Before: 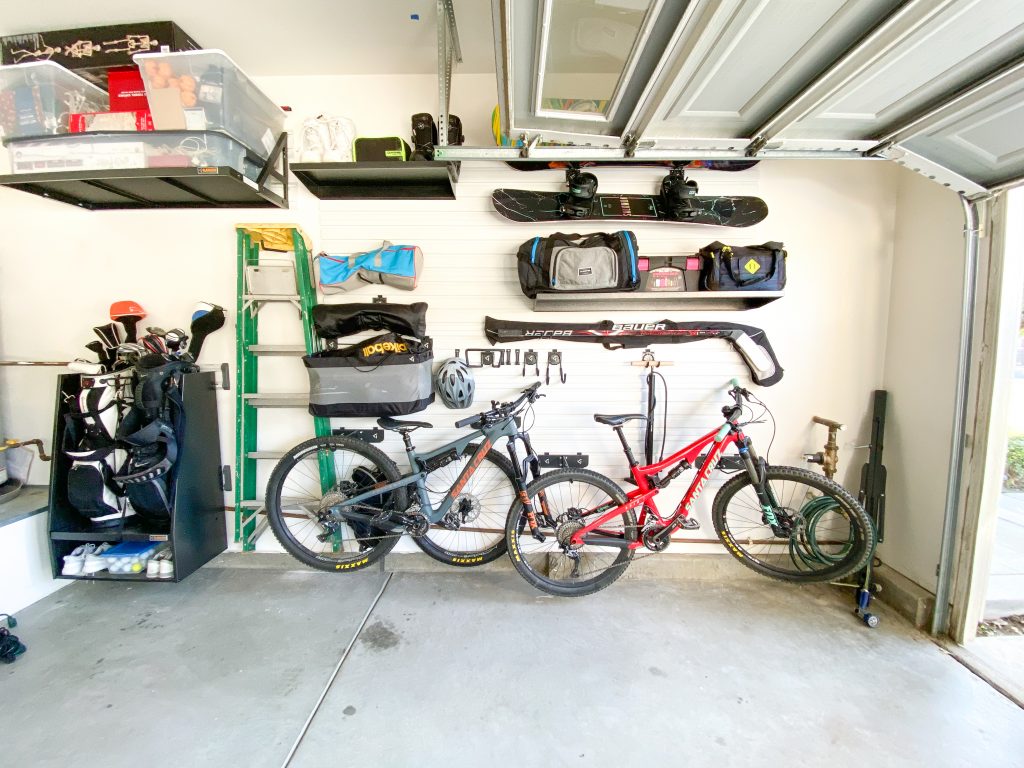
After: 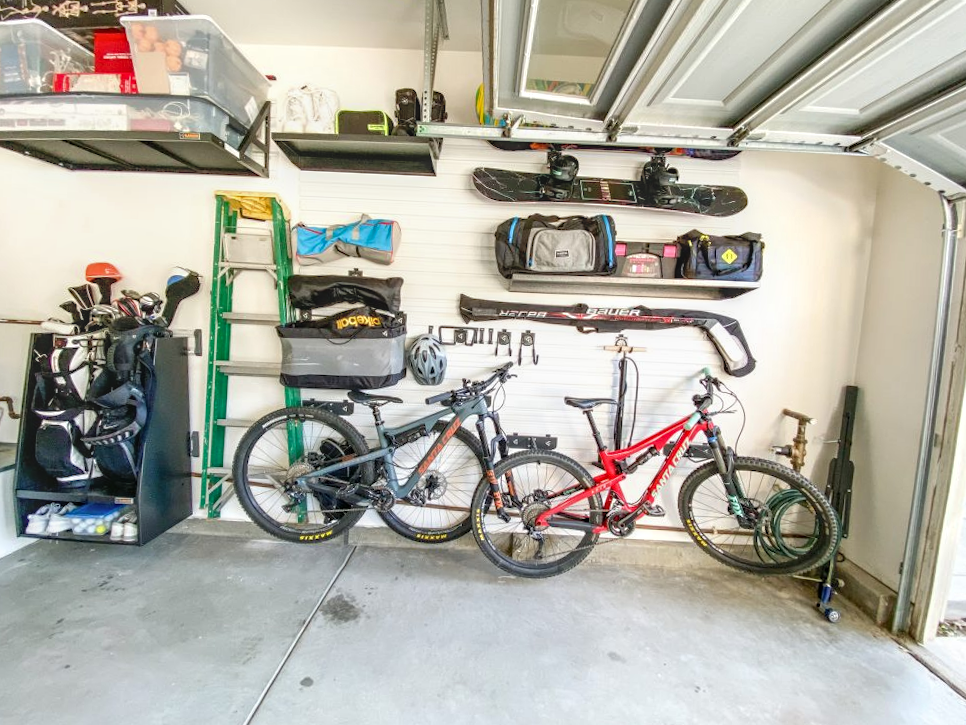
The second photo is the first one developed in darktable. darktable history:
local contrast: highlights 6%, shadows 0%, detail 134%
crop and rotate: angle -2.59°
sharpen: radius 5.278, amount 0.317, threshold 26.836
